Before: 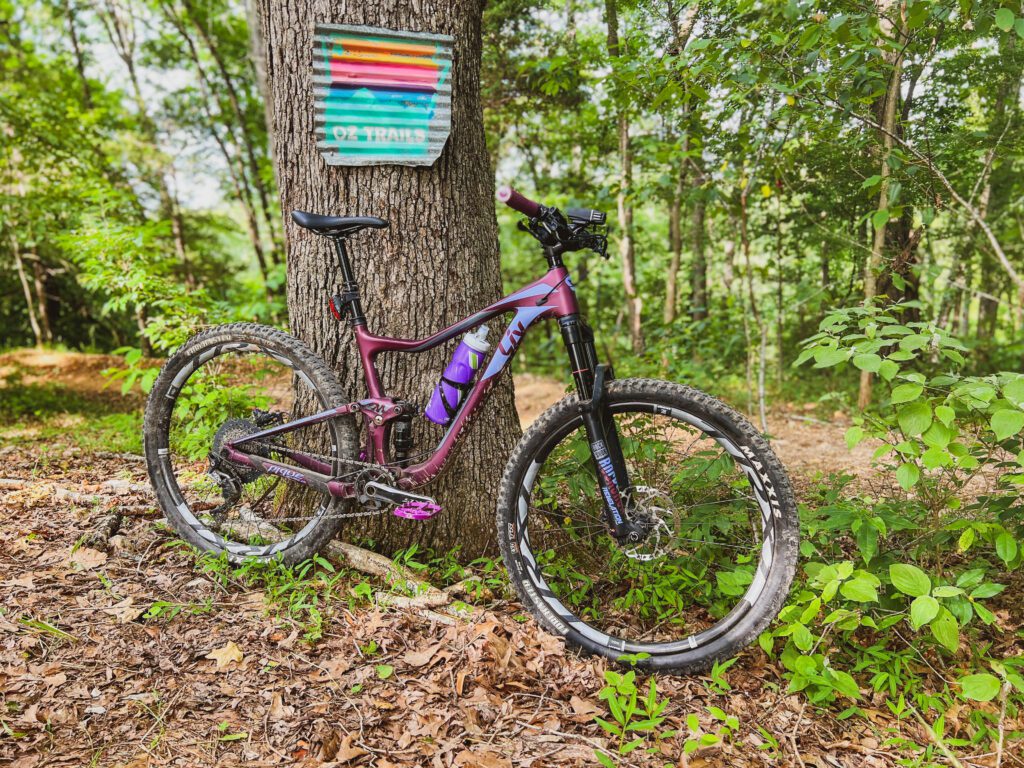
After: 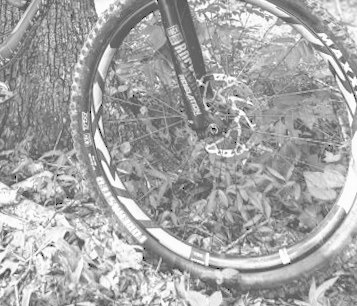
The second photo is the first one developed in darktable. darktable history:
crop: left 37.221%, top 45.169%, right 20.63%, bottom 13.777%
tone curve: curves: ch0 [(0, 0) (0.003, 0.326) (0.011, 0.332) (0.025, 0.352) (0.044, 0.378) (0.069, 0.4) (0.1, 0.416) (0.136, 0.432) (0.177, 0.468) (0.224, 0.509) (0.277, 0.554) (0.335, 0.6) (0.399, 0.642) (0.468, 0.693) (0.543, 0.753) (0.623, 0.818) (0.709, 0.897) (0.801, 0.974) (0.898, 0.991) (1, 1)], preserve colors none
rotate and perspective: rotation 0.72°, lens shift (vertical) -0.352, lens shift (horizontal) -0.051, crop left 0.152, crop right 0.859, crop top 0.019, crop bottom 0.964
monochrome: on, module defaults
